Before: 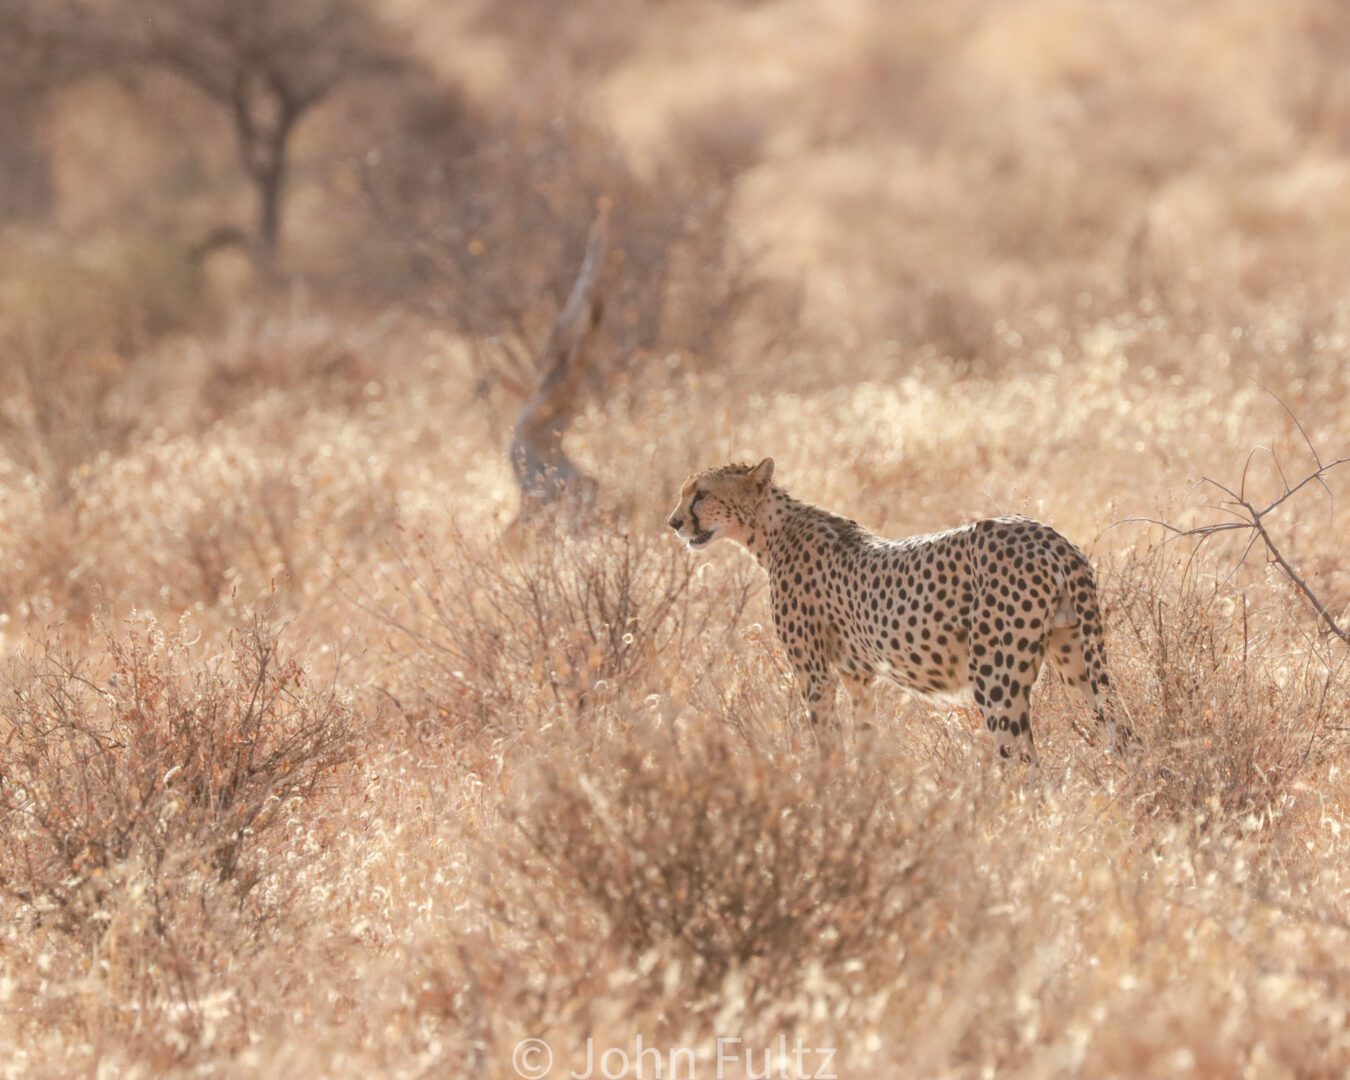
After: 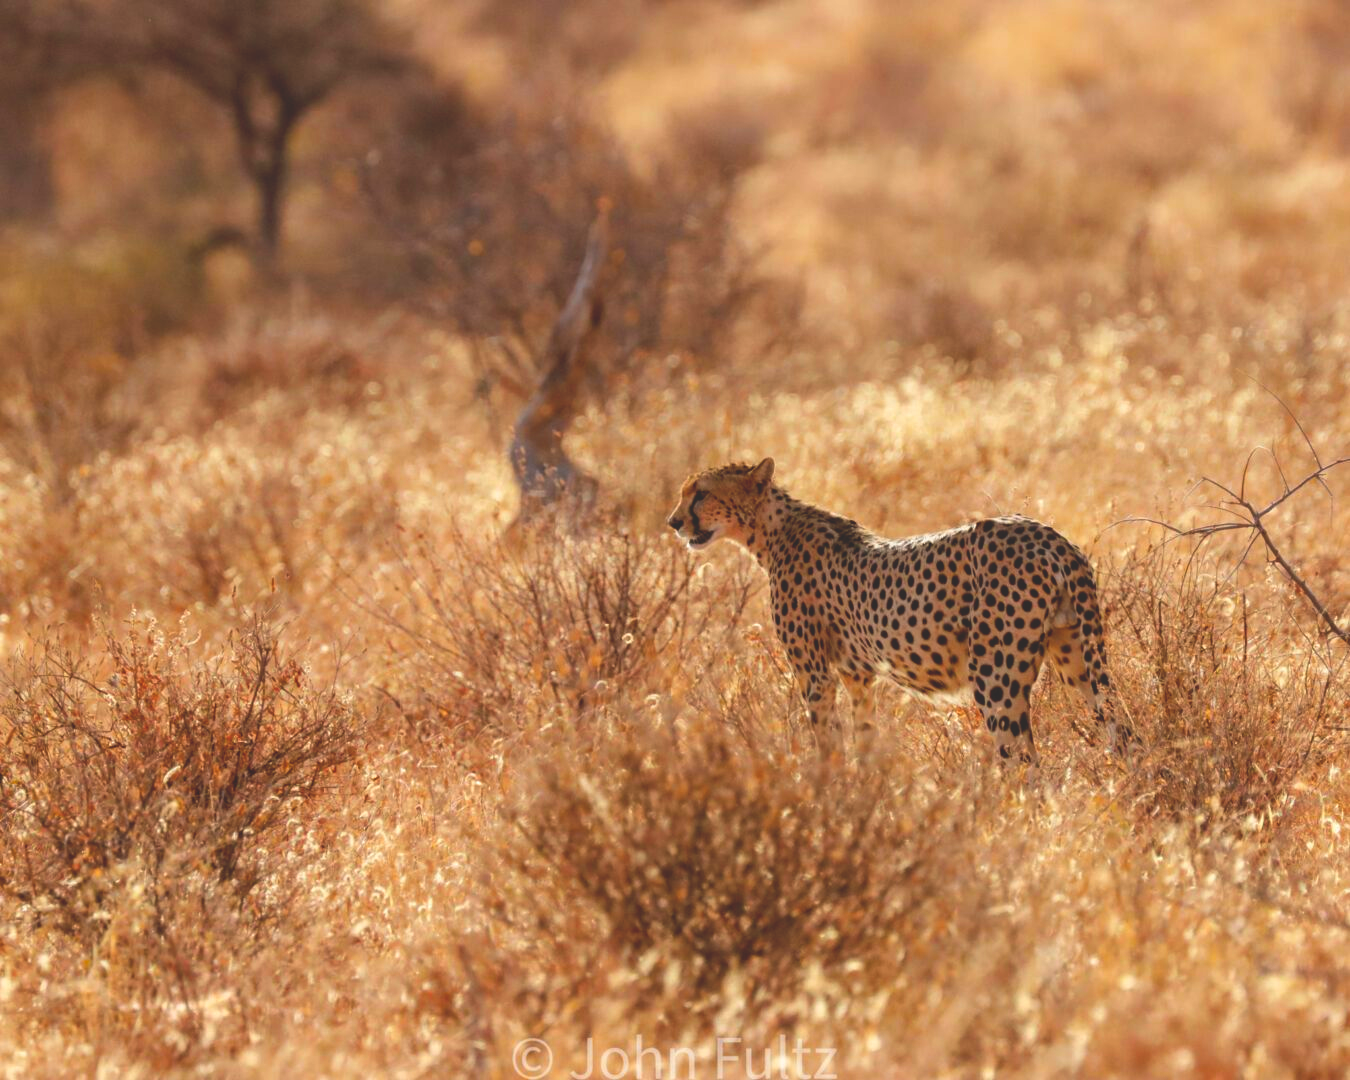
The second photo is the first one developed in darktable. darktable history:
color balance rgb: perceptual saturation grading › global saturation 30%, global vibrance 20%
base curve: curves: ch0 [(0, 0.02) (0.083, 0.036) (1, 1)], preserve colors none
